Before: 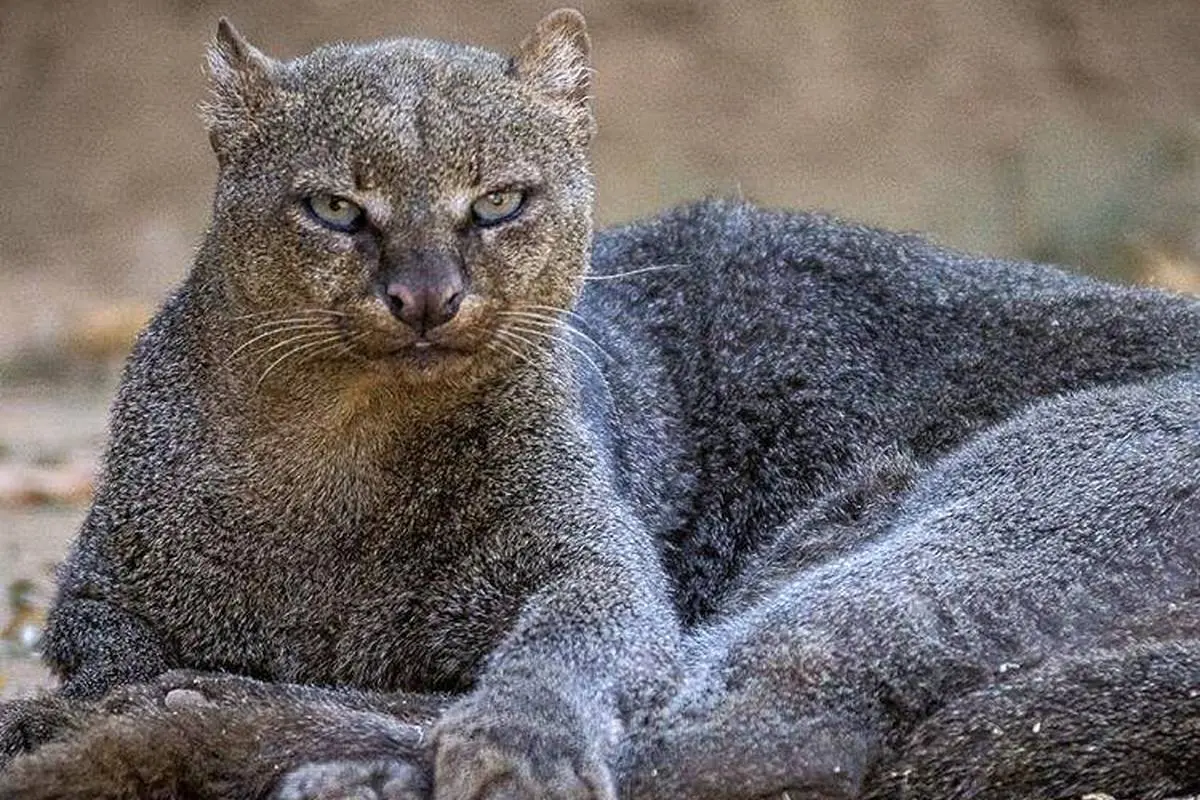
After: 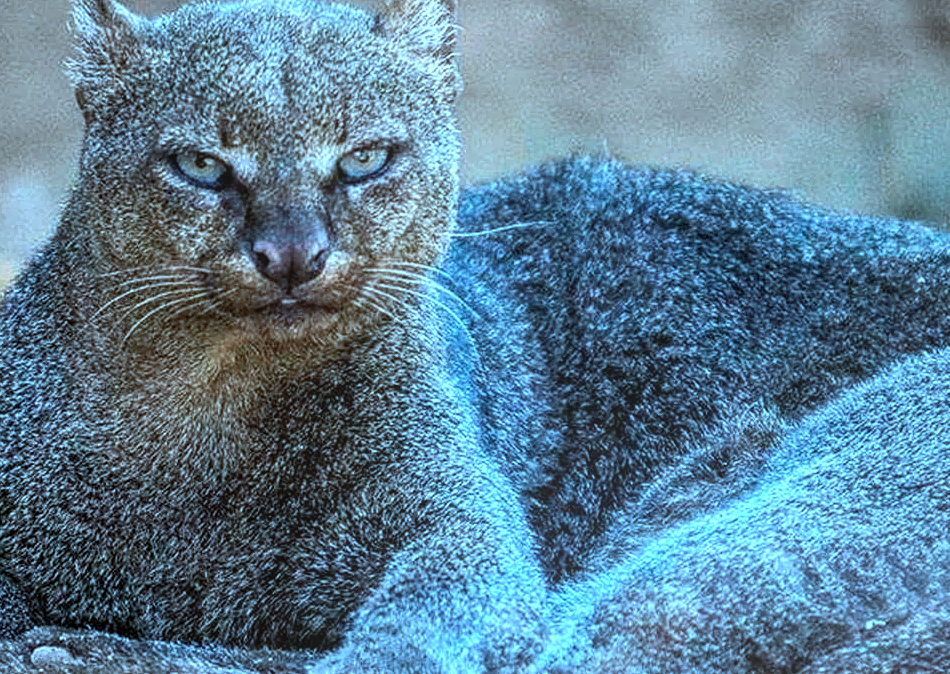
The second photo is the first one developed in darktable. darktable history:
local contrast: detail 130%
bloom: size 38%, threshold 95%, strength 30%
color correction: highlights a* -11.71, highlights b* -15.58
tone equalizer: -8 EV -0.417 EV, -7 EV -0.389 EV, -6 EV -0.333 EV, -5 EV -0.222 EV, -3 EV 0.222 EV, -2 EV 0.333 EV, -1 EV 0.389 EV, +0 EV 0.417 EV, edges refinement/feathering 500, mask exposure compensation -1.57 EV, preserve details no
crop: left 11.225%, top 5.381%, right 9.565%, bottom 10.314%
color calibration: output R [1.063, -0.012, -0.003, 0], output G [0, 1.022, 0.021, 0], output B [-0.079, 0.047, 1, 0], illuminant custom, x 0.389, y 0.387, temperature 3838.64 K
